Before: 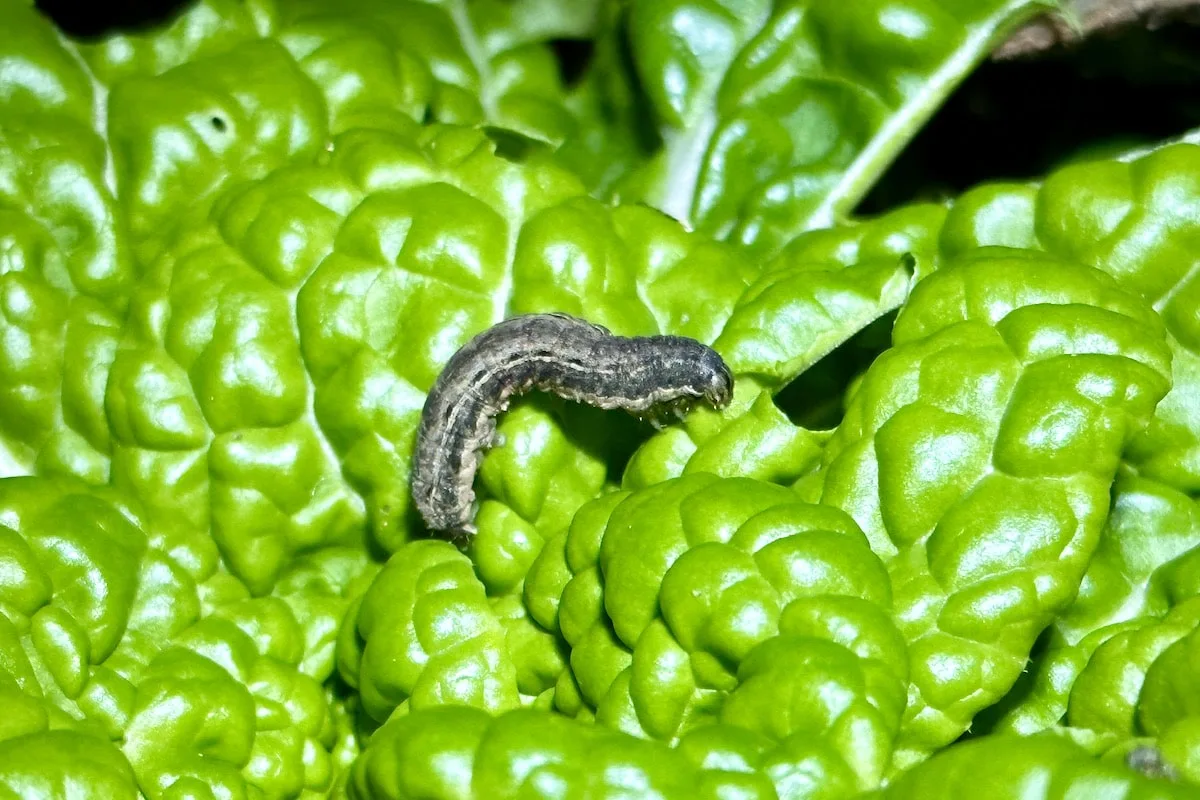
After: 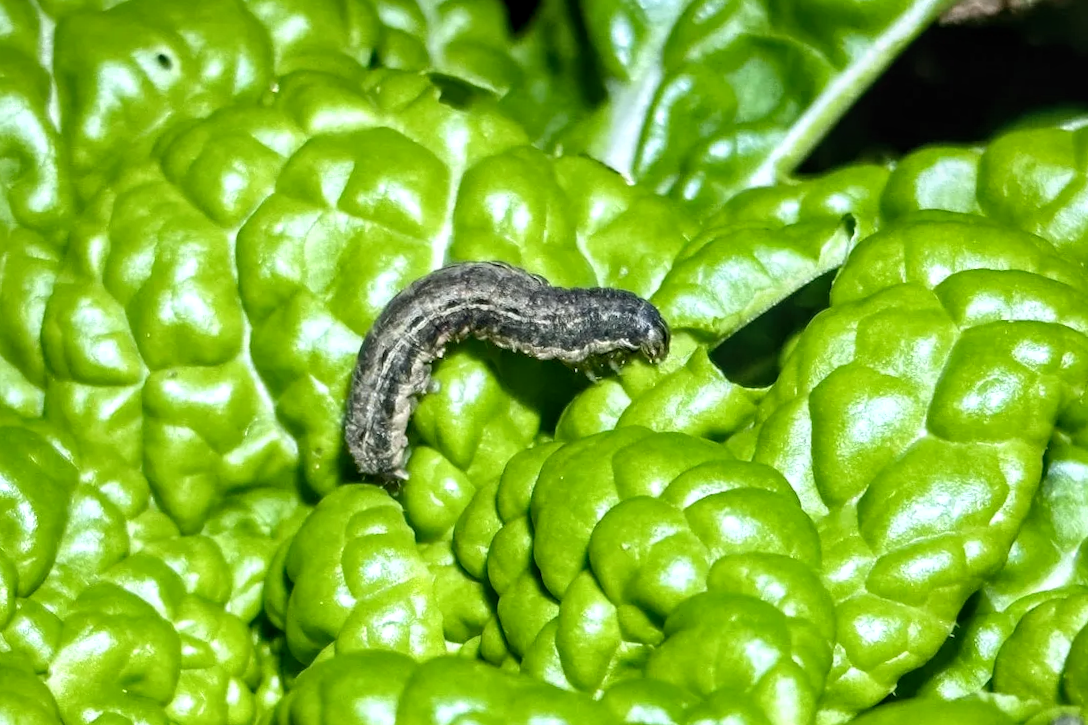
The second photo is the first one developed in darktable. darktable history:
crop and rotate: angle -1.96°, left 3.097%, top 4.154%, right 1.586%, bottom 0.529%
local contrast: detail 130%
